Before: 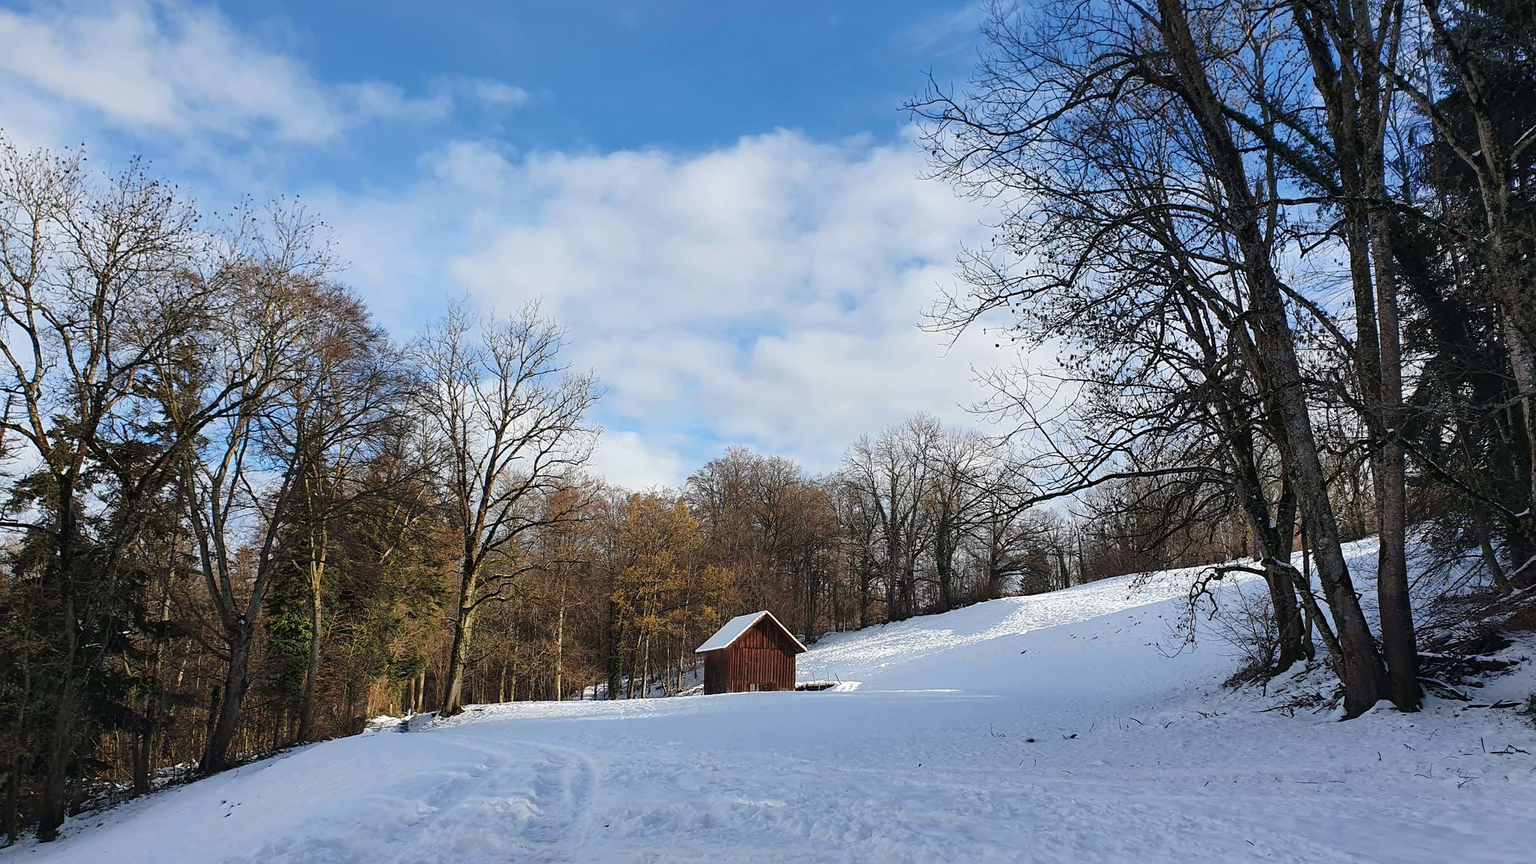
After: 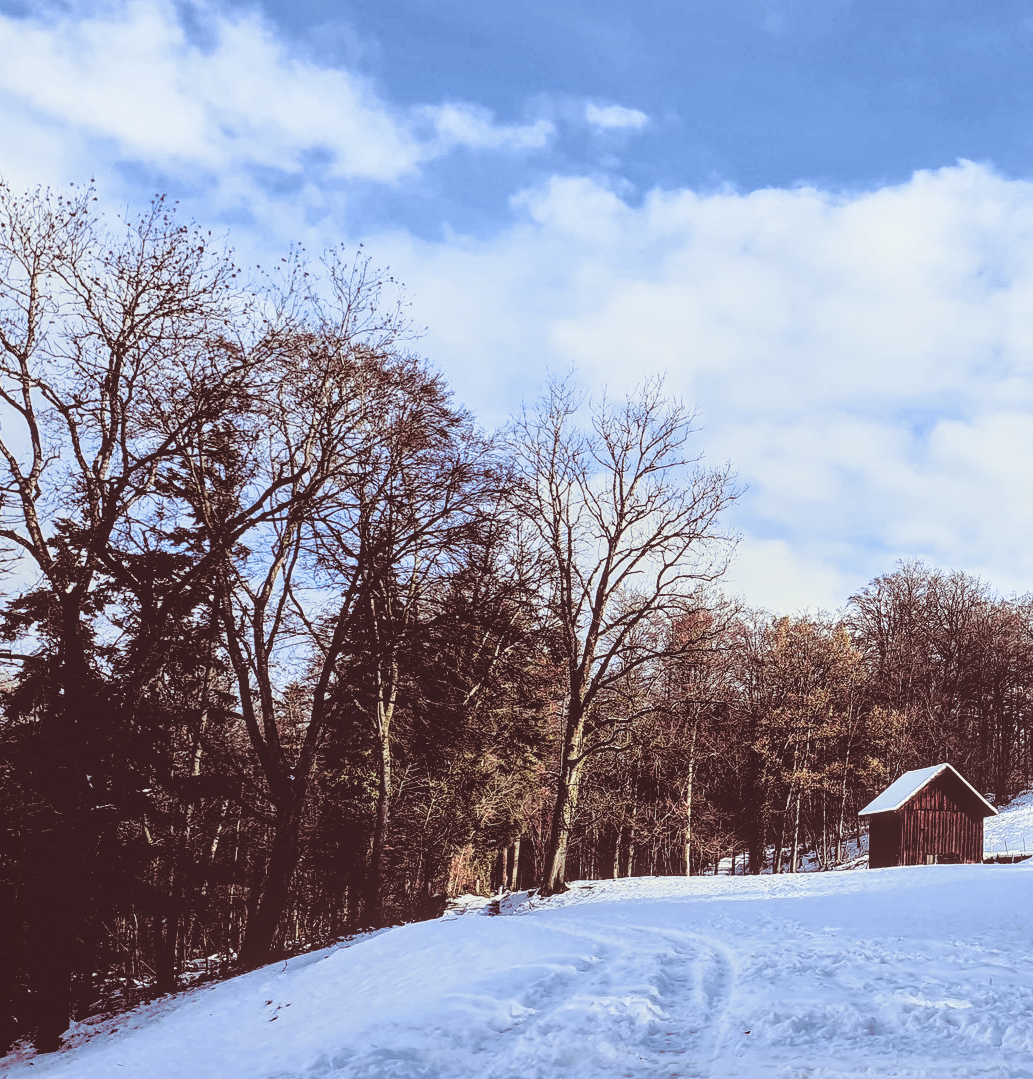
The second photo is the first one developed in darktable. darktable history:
split-toning: on, module defaults
exposure: black level correction -0.003, exposure 0.04 EV, compensate highlight preservation false
crop: left 0.587%, right 45.588%, bottom 0.086%
white balance: red 0.967, blue 1.049
local contrast: highlights 66%, shadows 33%, detail 166%, midtone range 0.2
filmic rgb: black relative exposure -3.75 EV, white relative exposure 2.4 EV, dynamic range scaling -50%, hardness 3.42, latitude 30%, contrast 1.8
tone curve: curves: ch0 [(0, 0) (0.087, 0.054) (0.281, 0.245) (0.506, 0.526) (0.8, 0.824) (0.994, 0.955)]; ch1 [(0, 0) (0.27, 0.195) (0.406, 0.435) (0.452, 0.474) (0.495, 0.5) (0.514, 0.508) (0.537, 0.556) (0.654, 0.689) (1, 1)]; ch2 [(0, 0) (0.269, 0.299) (0.459, 0.441) (0.498, 0.499) (0.523, 0.52) (0.551, 0.549) (0.633, 0.625) (0.659, 0.681) (0.718, 0.764) (1, 1)], color space Lab, independent channels, preserve colors none
